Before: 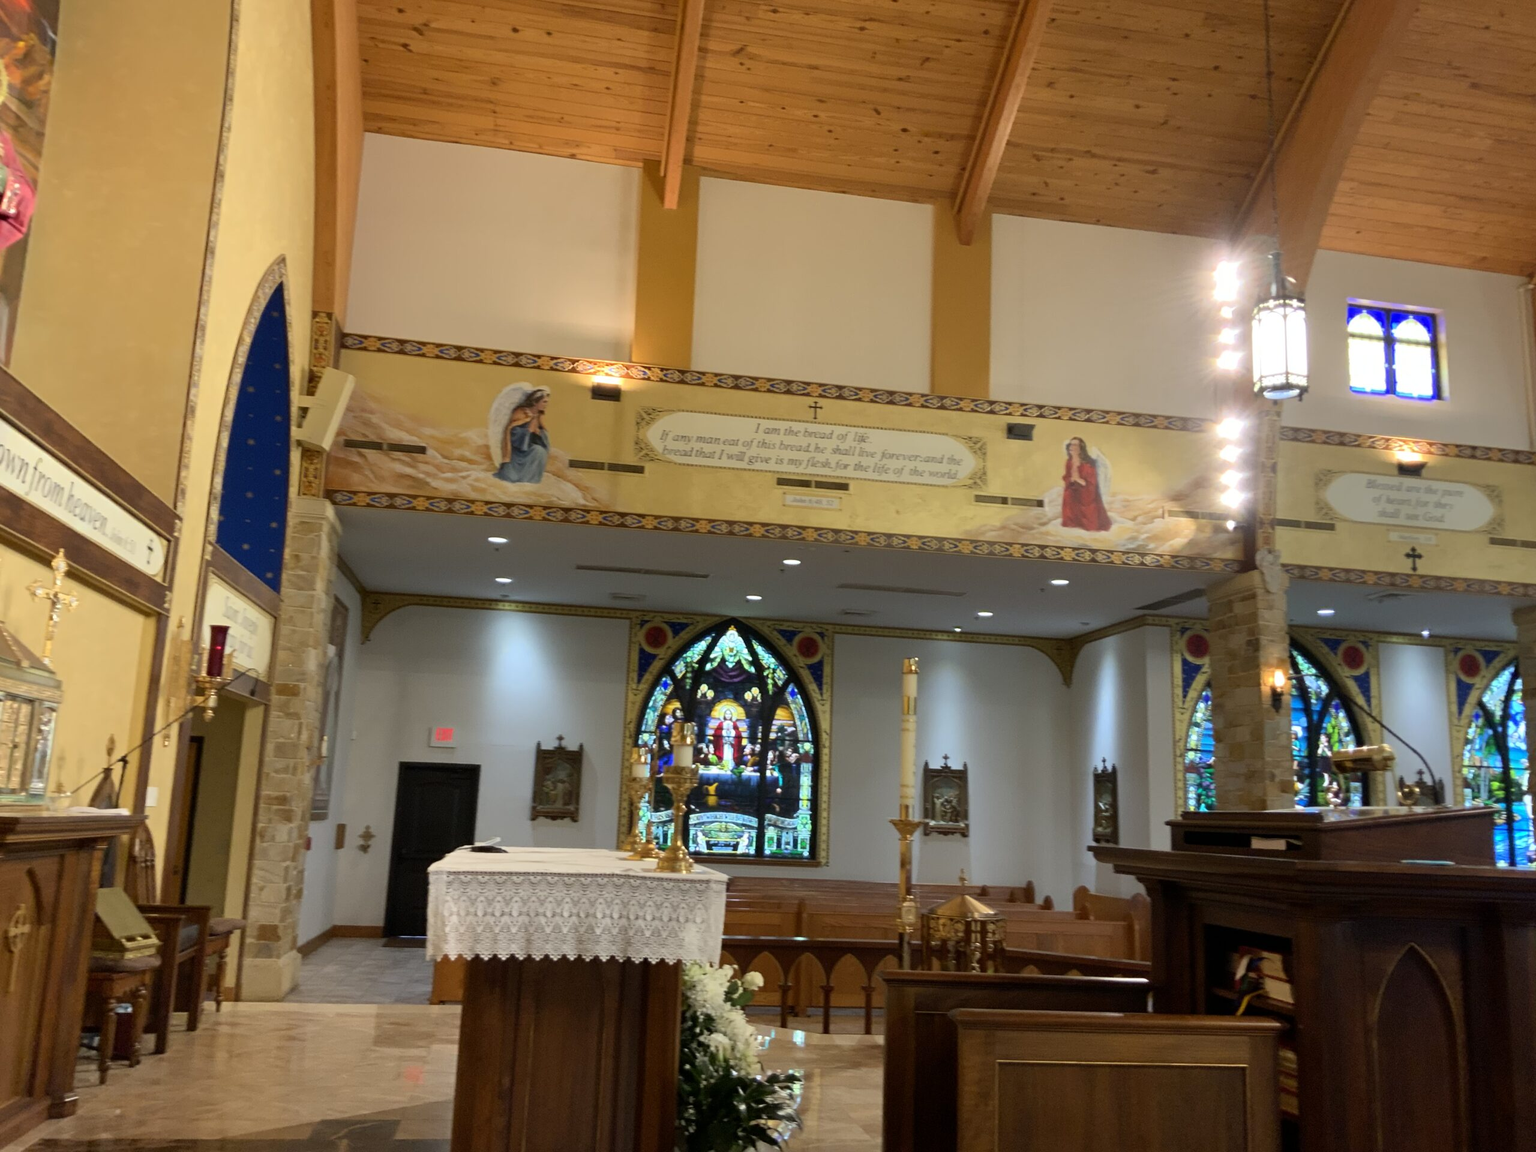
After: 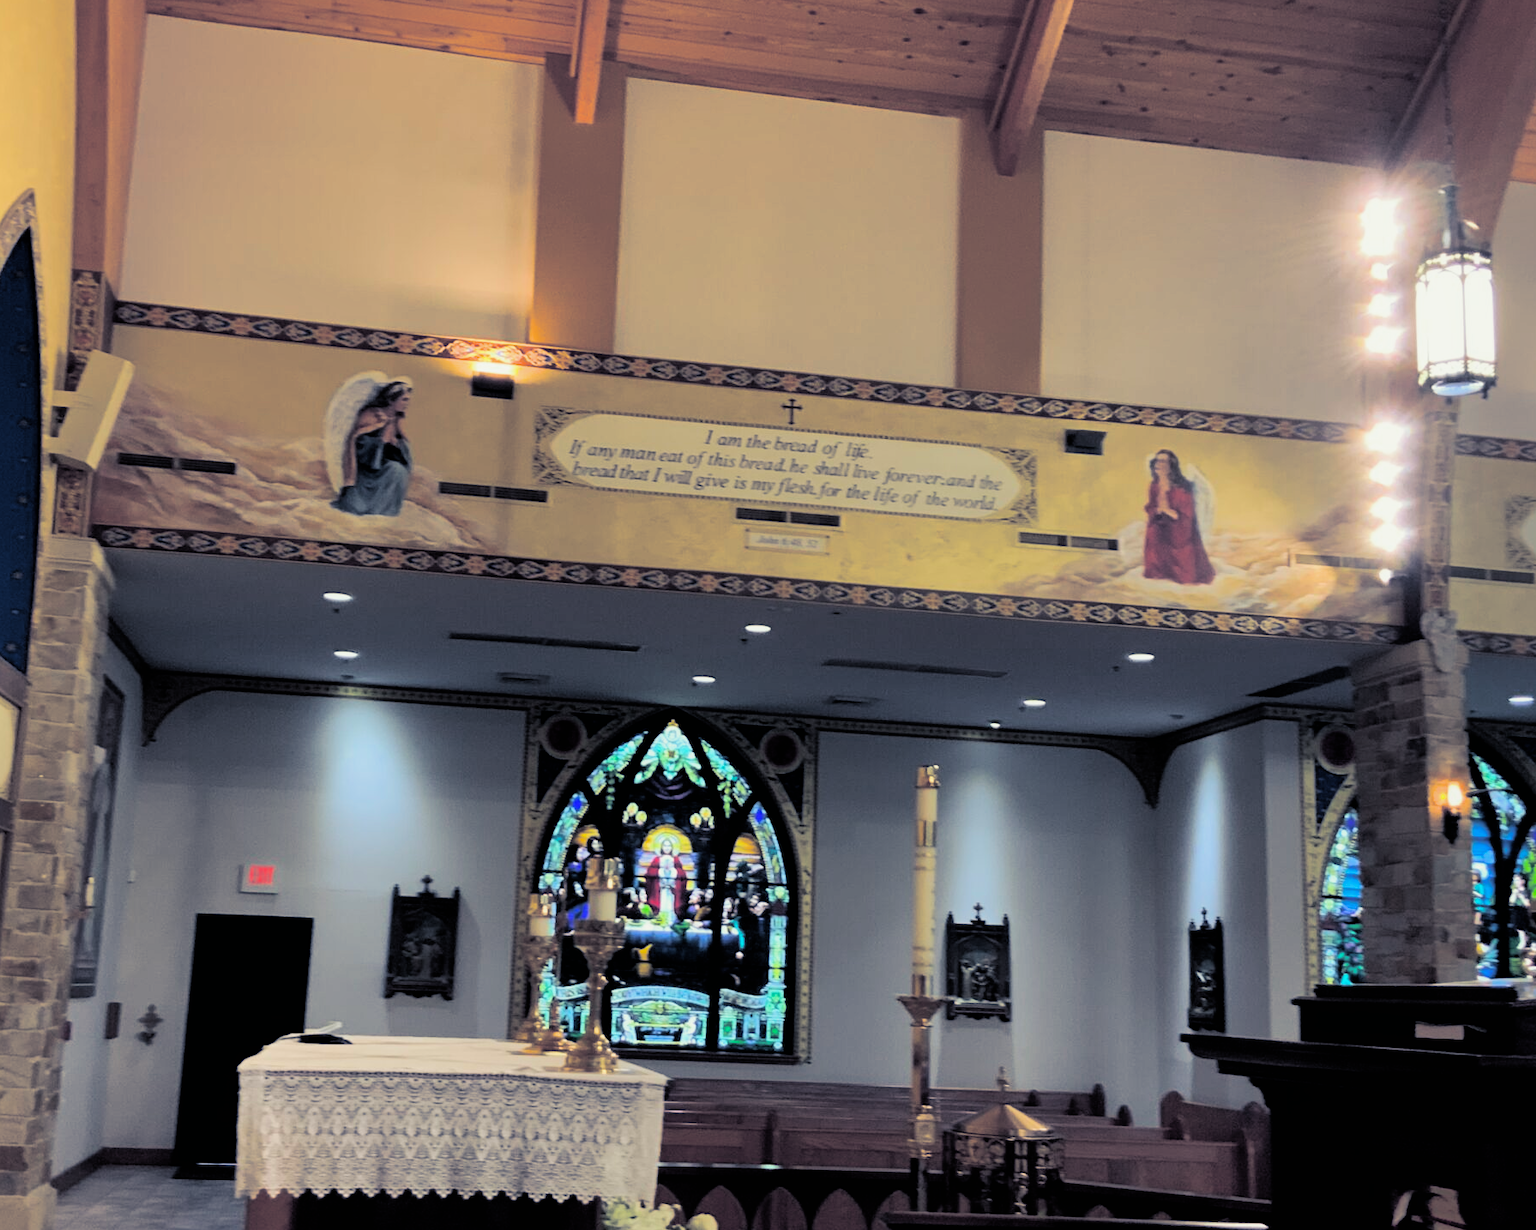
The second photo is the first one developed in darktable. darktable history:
shadows and highlights: on, module defaults
crop and rotate: left 17.046%, top 10.659%, right 12.989%, bottom 14.553%
split-toning: shadows › hue 230.4°
filmic rgb: black relative exposure -4 EV, white relative exposure 3 EV, hardness 3.02, contrast 1.5
